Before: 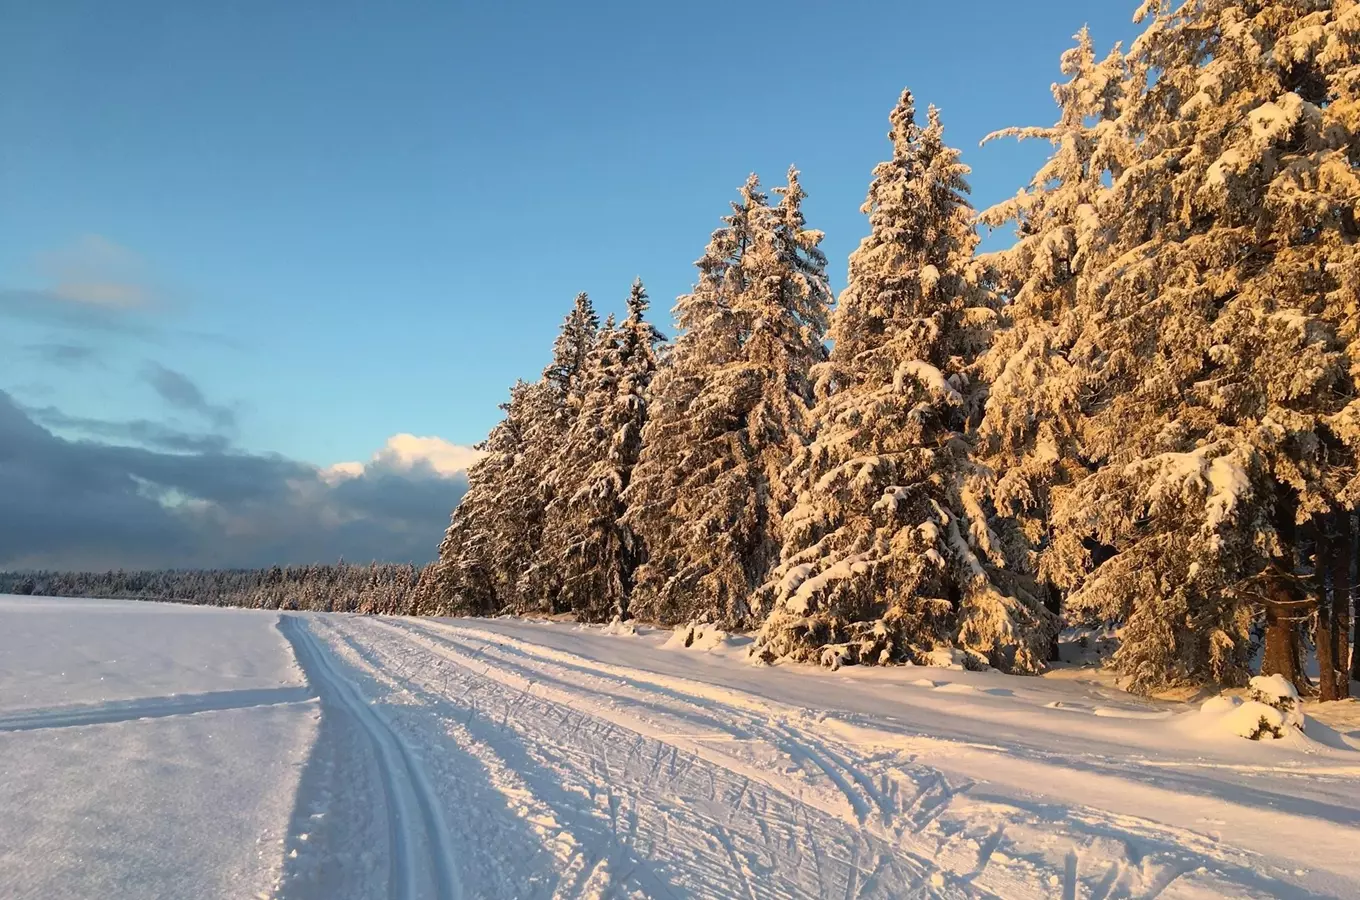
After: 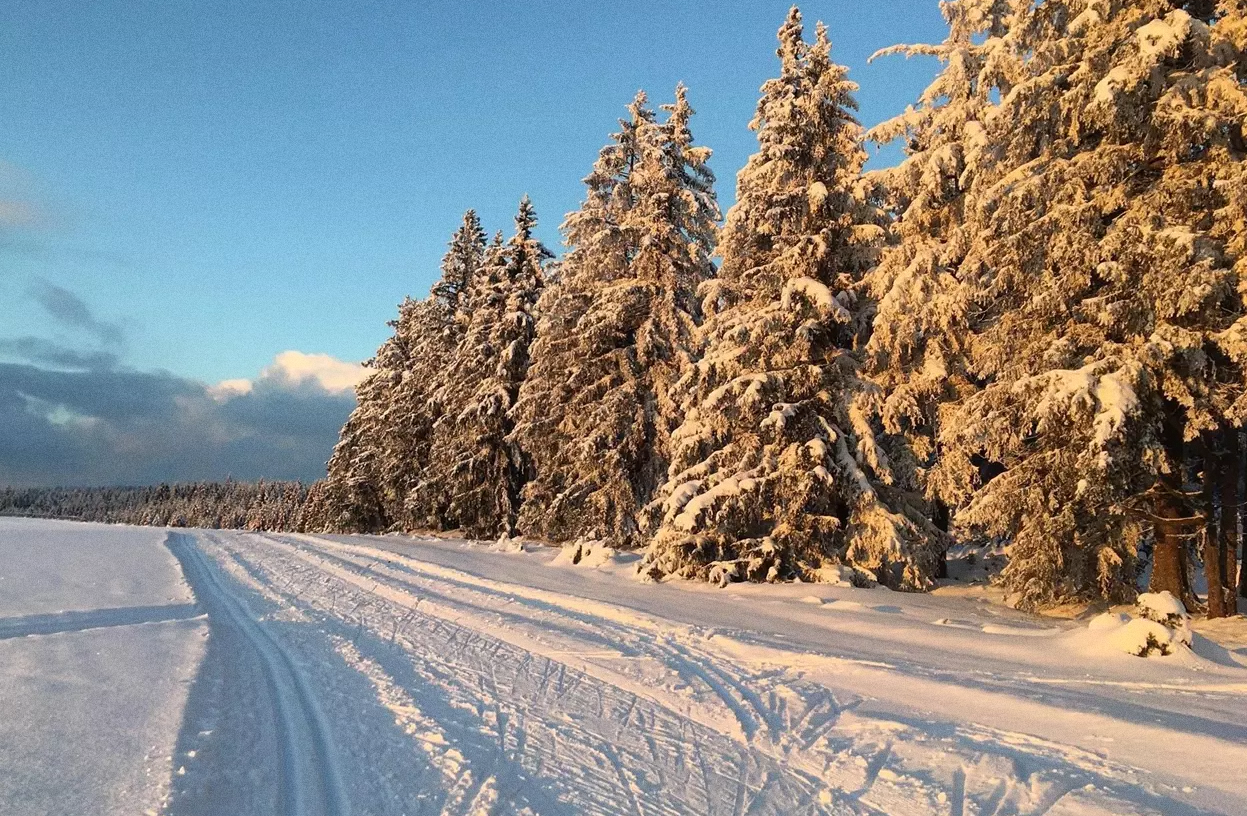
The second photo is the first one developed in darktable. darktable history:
grain: on, module defaults
crop and rotate: left 8.262%, top 9.226%
